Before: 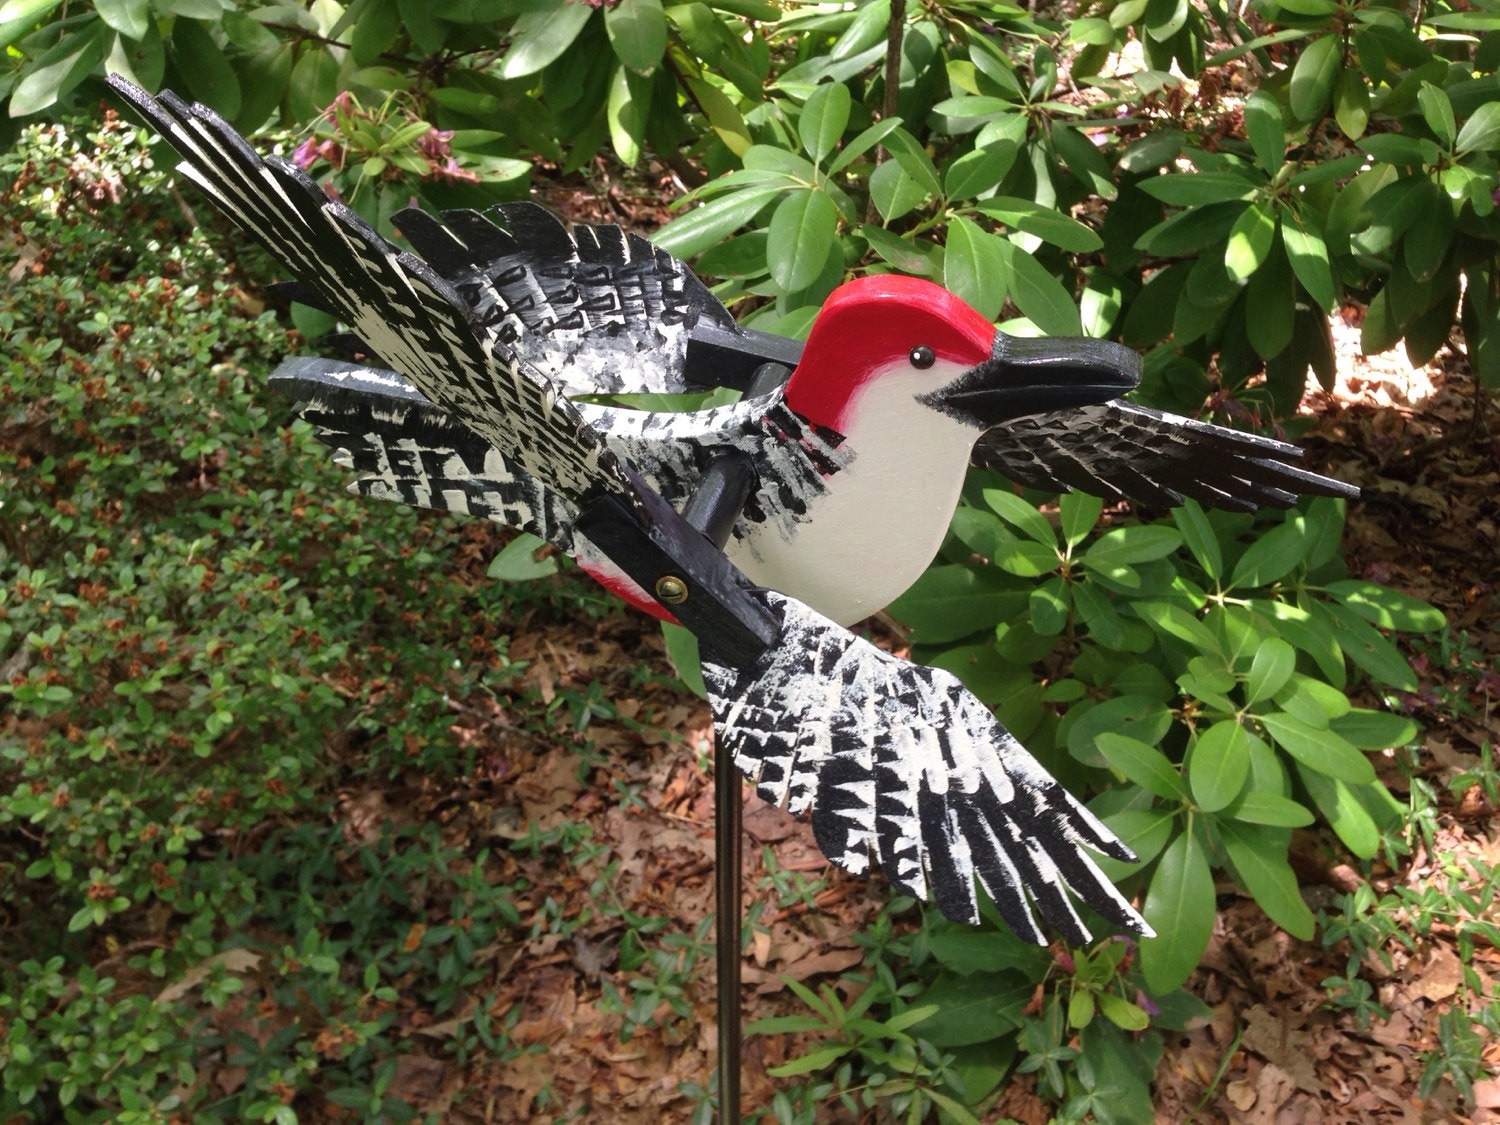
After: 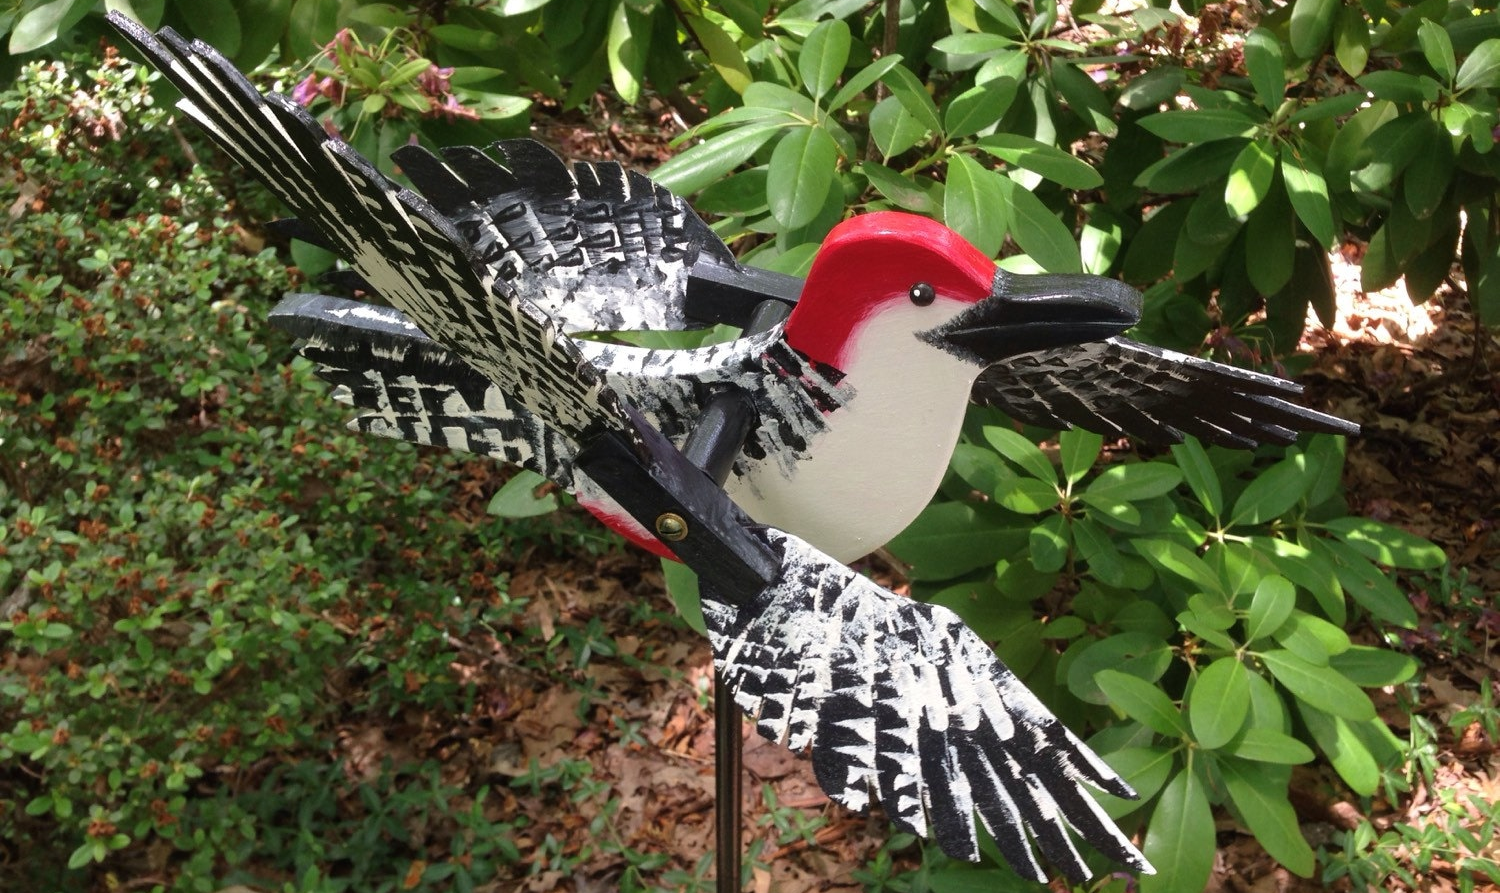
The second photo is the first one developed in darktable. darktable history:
white balance: emerald 1
crop and rotate: top 5.667%, bottom 14.937%
